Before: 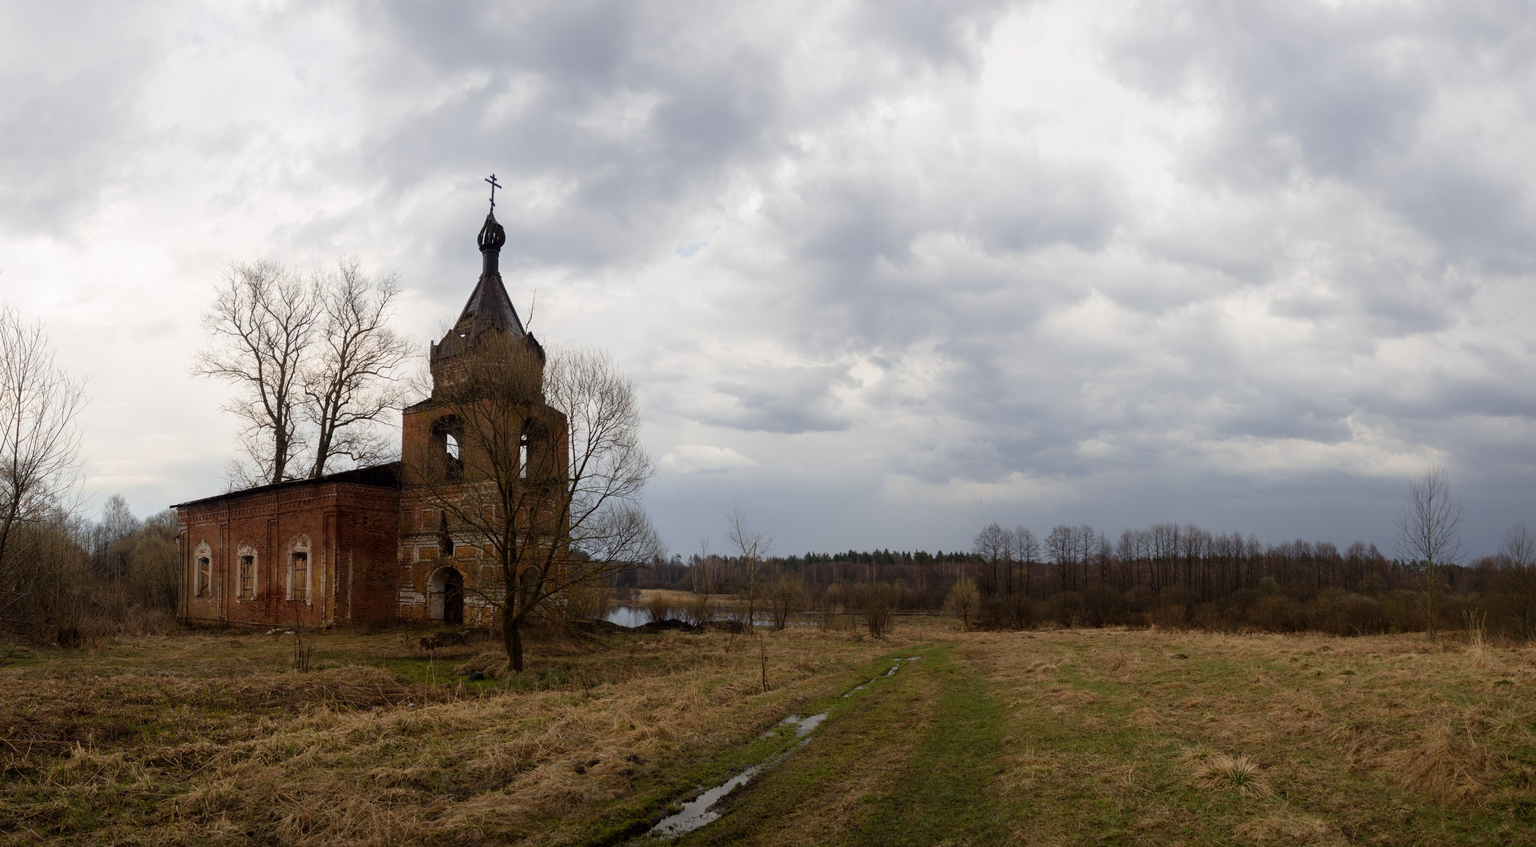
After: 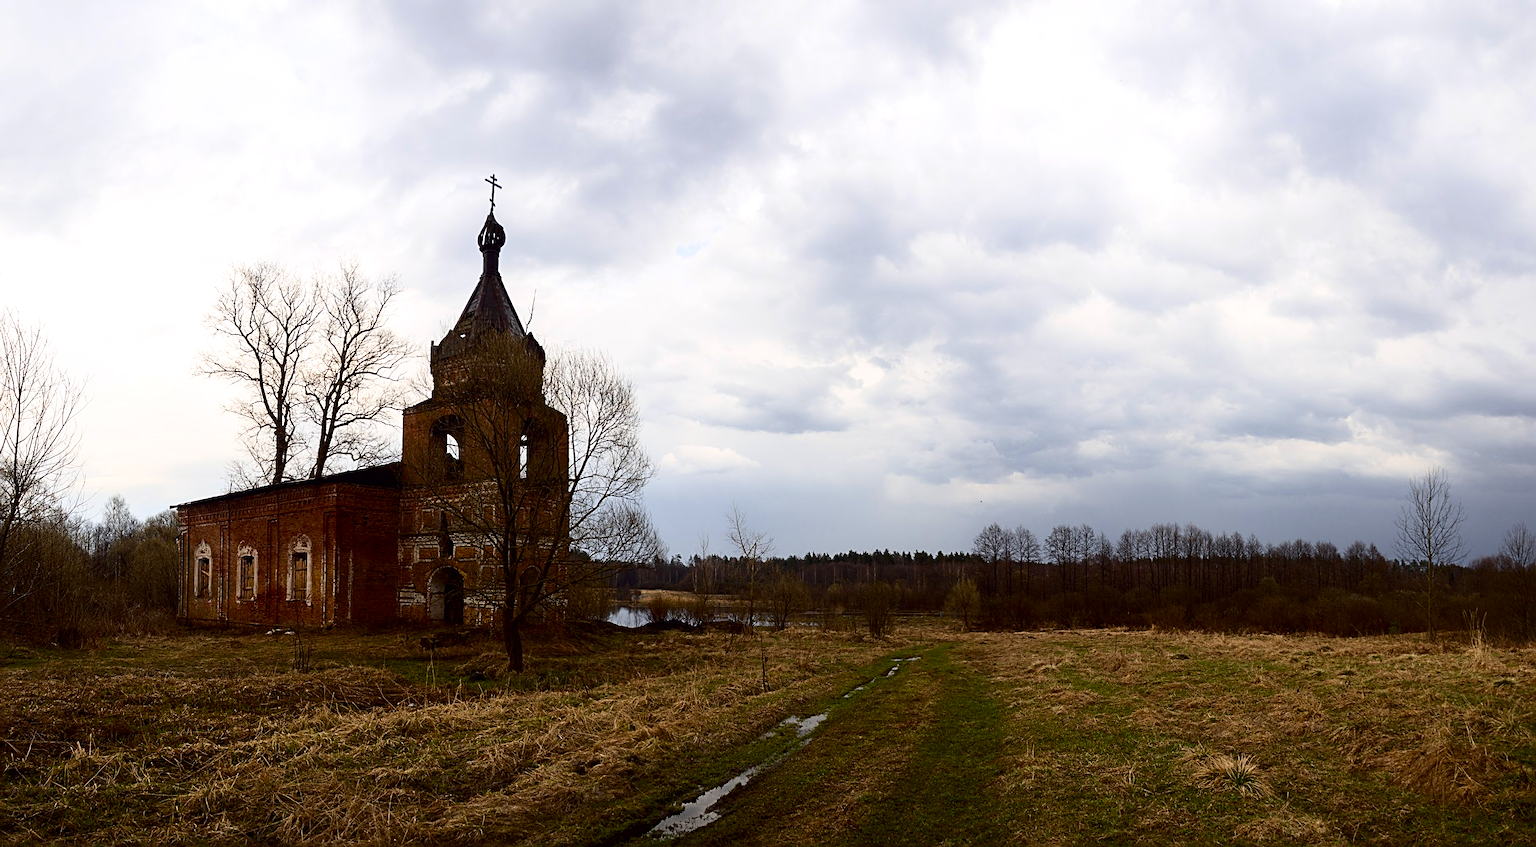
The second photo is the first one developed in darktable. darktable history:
color balance: lift [1, 1.001, 0.999, 1.001], gamma [1, 1.004, 1.007, 0.993], gain [1, 0.991, 0.987, 1.013], contrast 7.5%, contrast fulcrum 10%, output saturation 115%
contrast brightness saturation: contrast 0.28
sharpen: radius 2.531, amount 0.628
